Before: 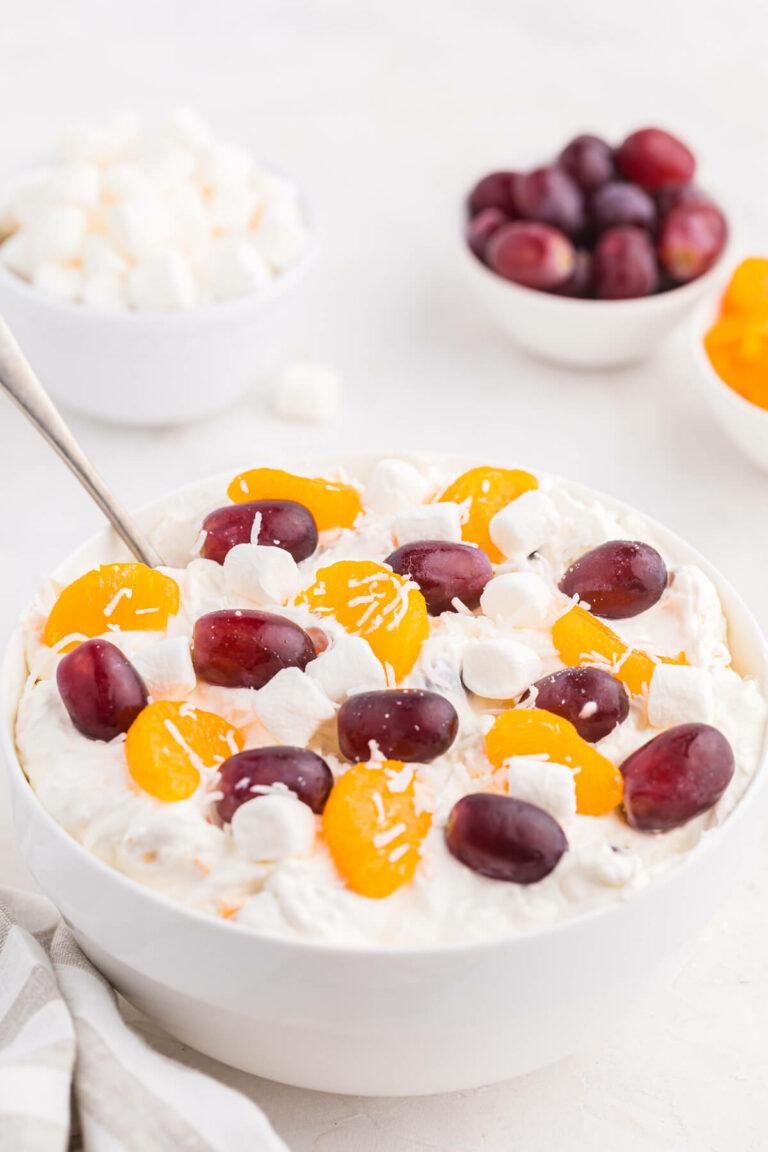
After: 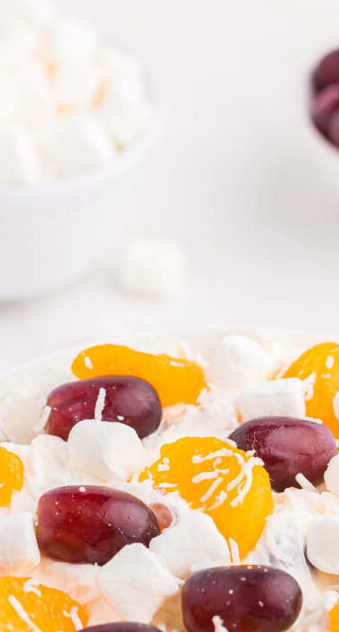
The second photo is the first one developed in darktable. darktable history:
crop: left 20.42%, top 10.845%, right 35.426%, bottom 34.266%
